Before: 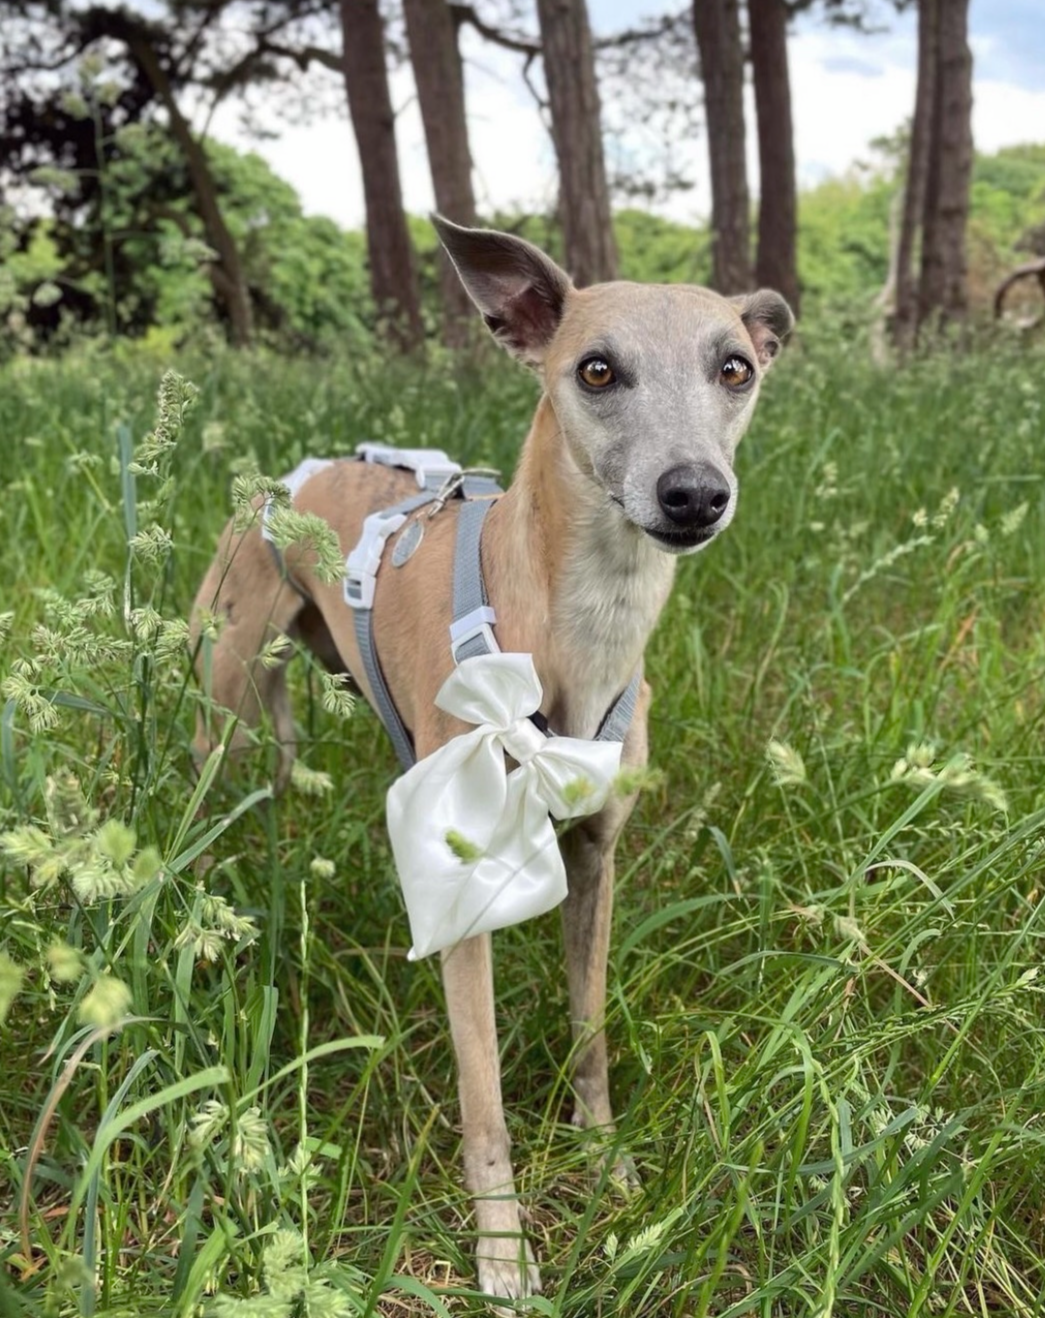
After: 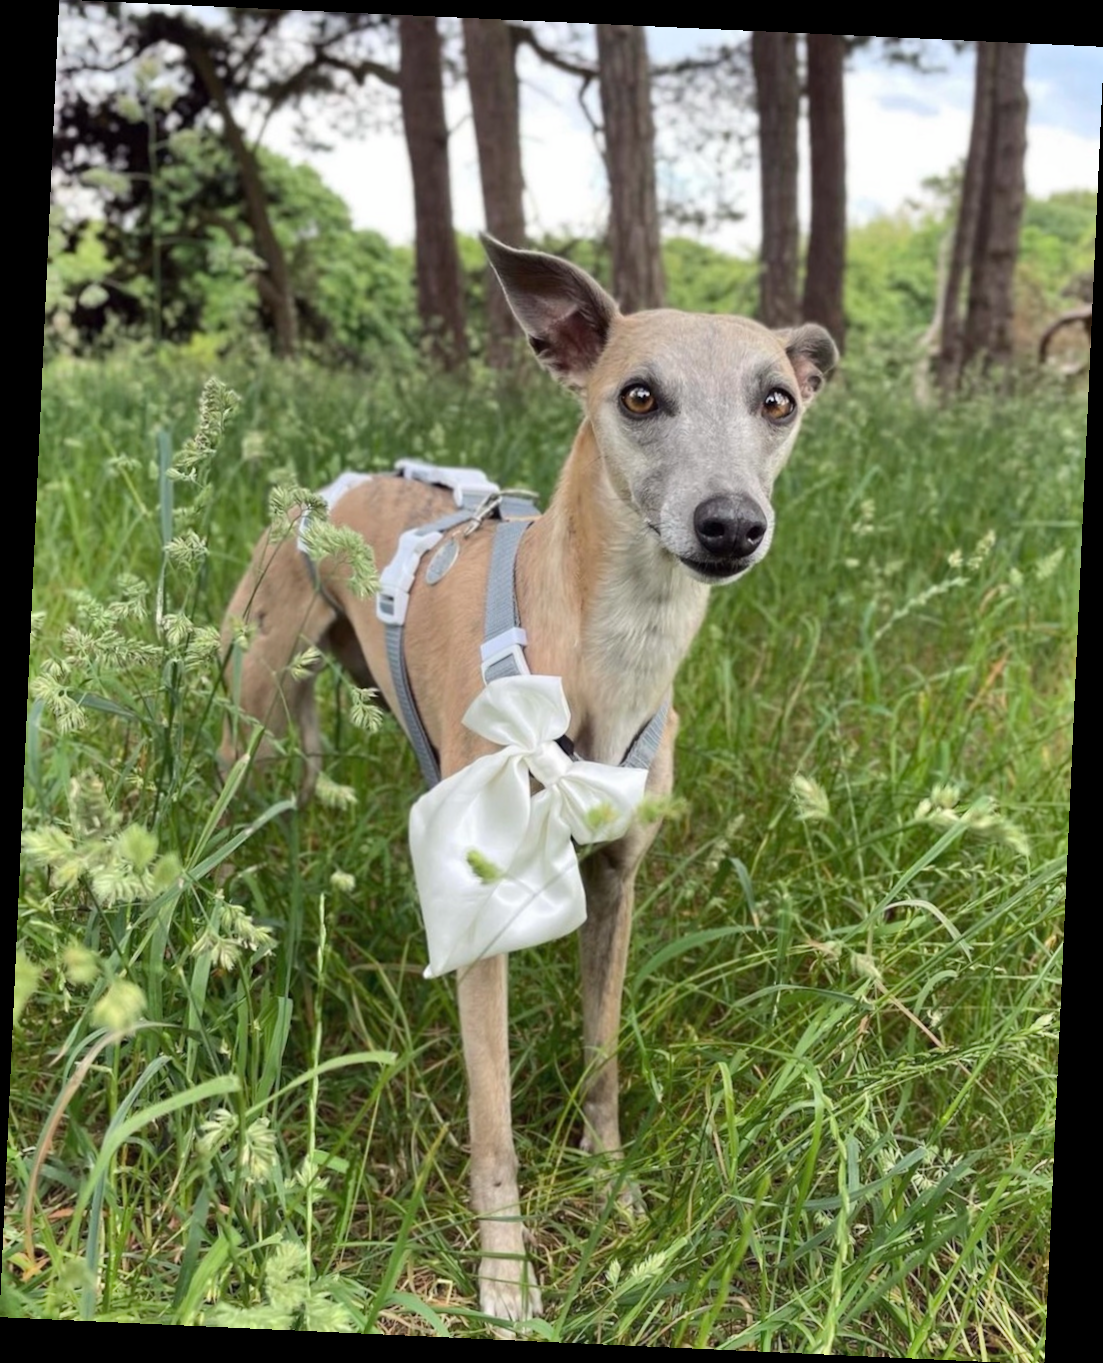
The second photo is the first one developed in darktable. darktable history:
crop and rotate: angle -2.6°
shadows and highlights: highlights 72.53, soften with gaussian
